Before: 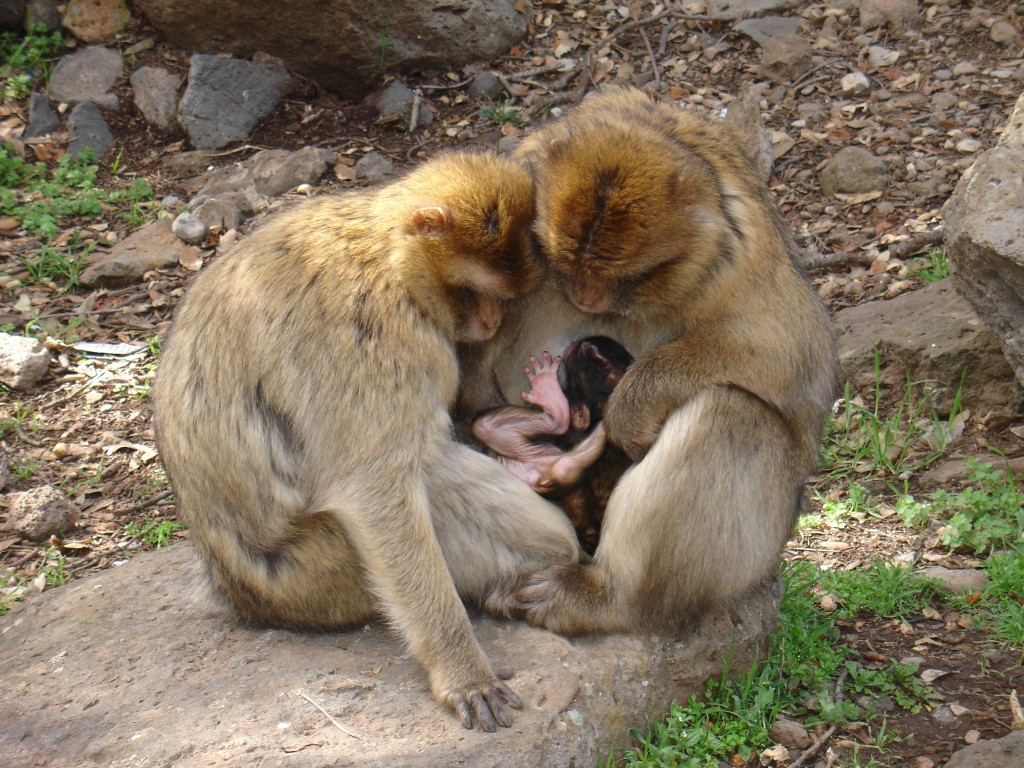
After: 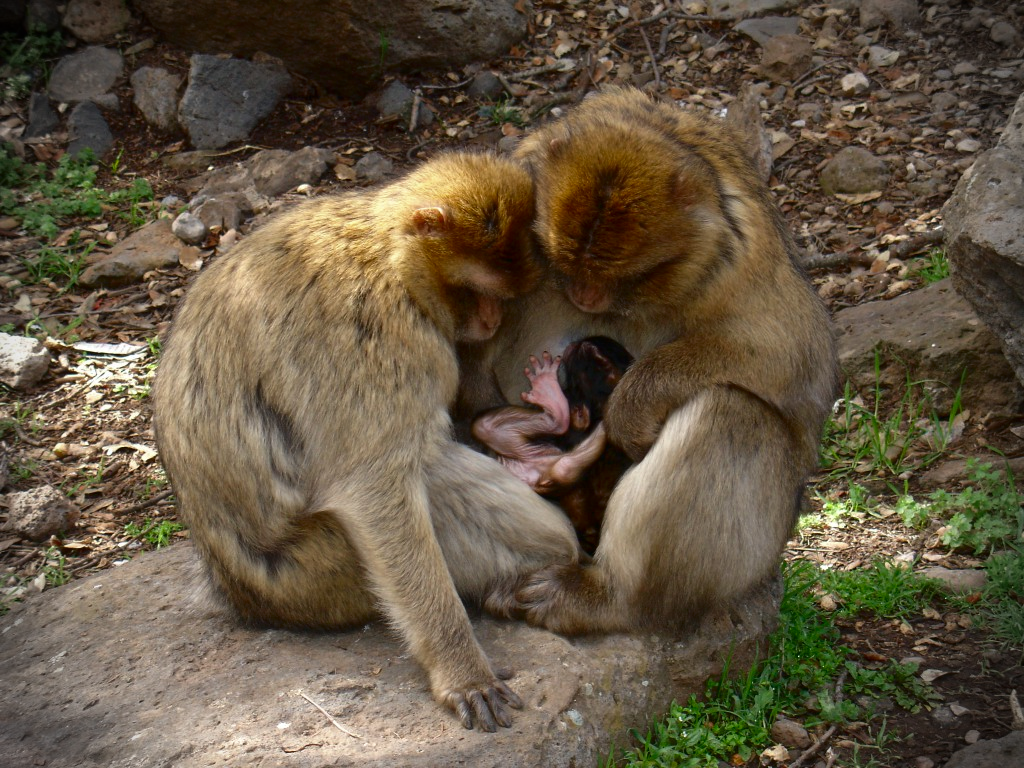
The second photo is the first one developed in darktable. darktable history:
vignetting: fall-off start 87.83%, fall-off radius 24.01%
contrast brightness saturation: brightness -0.21, saturation 0.077
